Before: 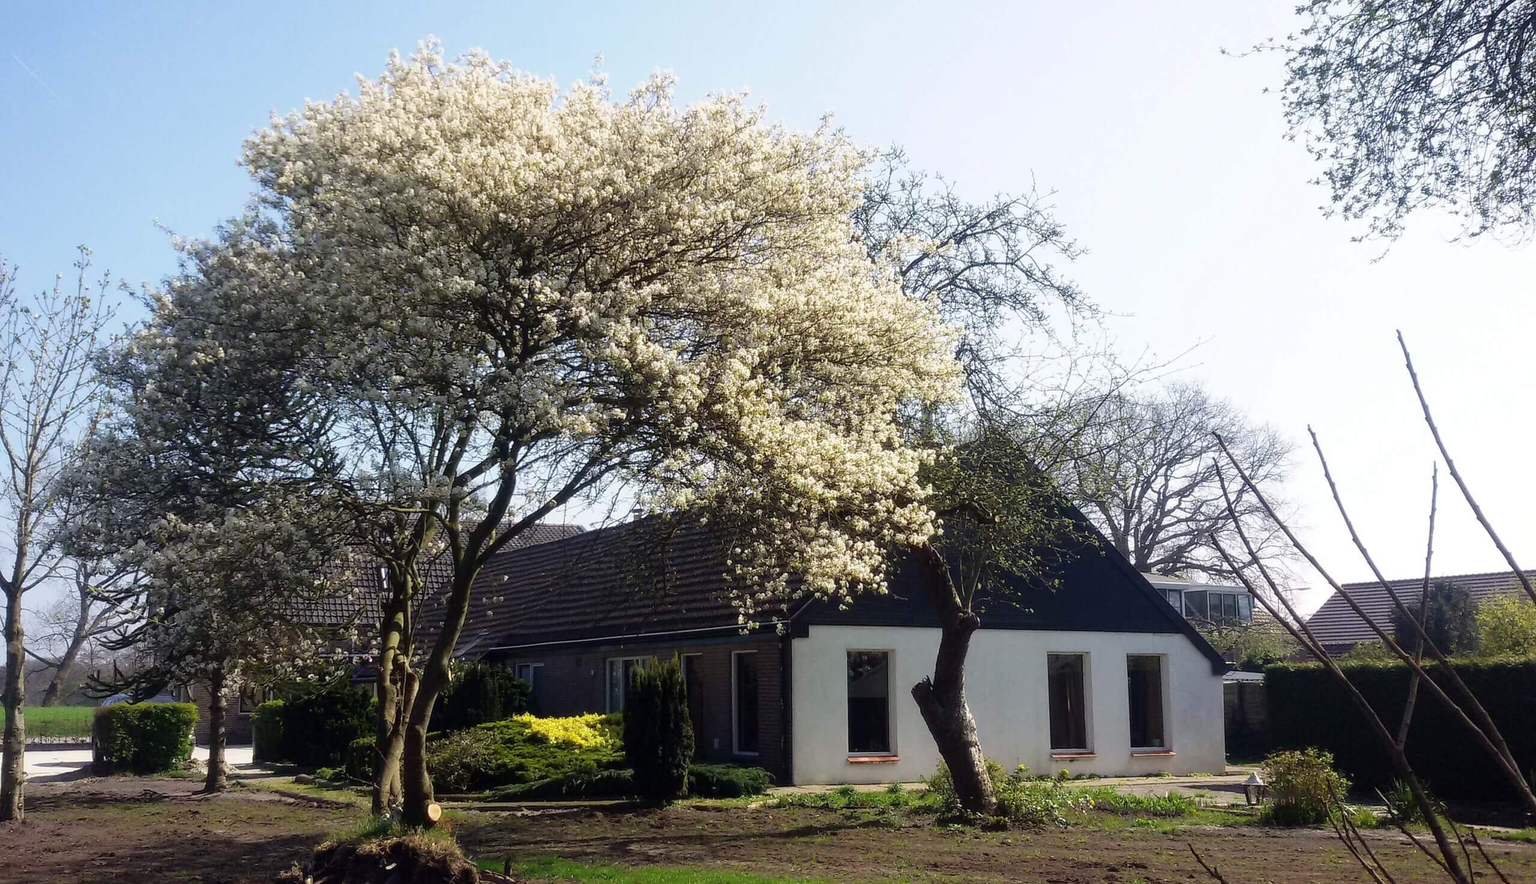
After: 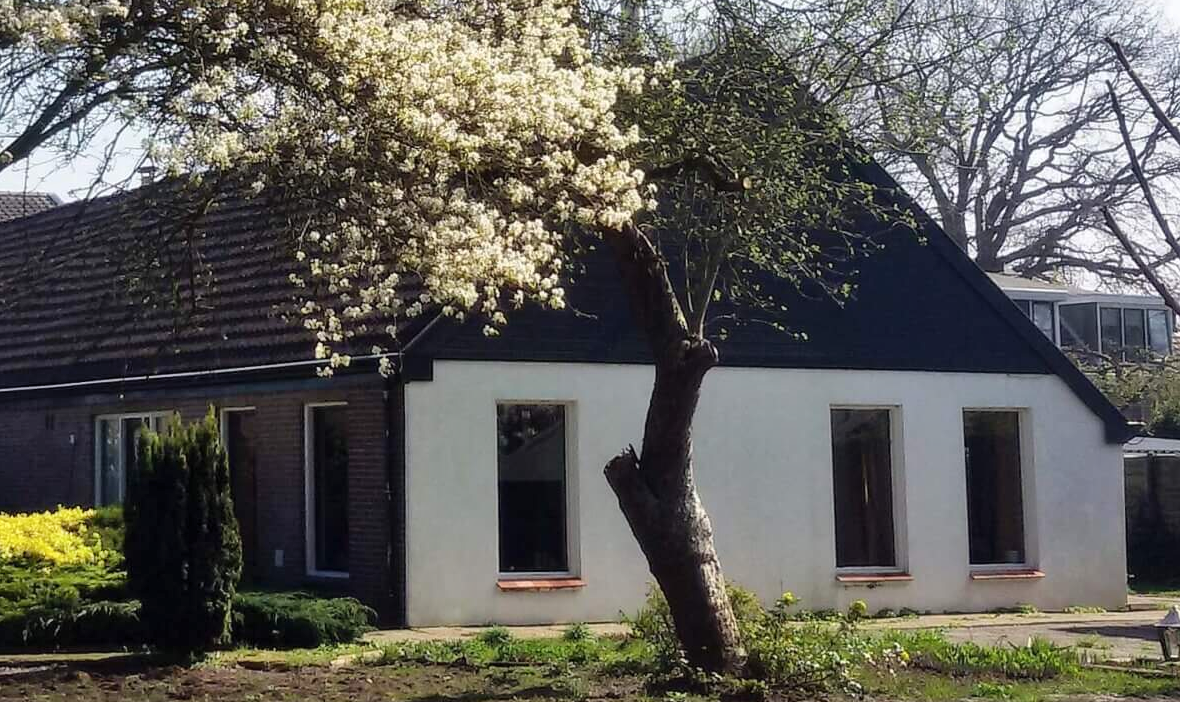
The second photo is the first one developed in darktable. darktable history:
crop: left 35.775%, top 46.283%, right 18.106%, bottom 6.027%
shadows and highlights: low approximation 0.01, soften with gaussian
